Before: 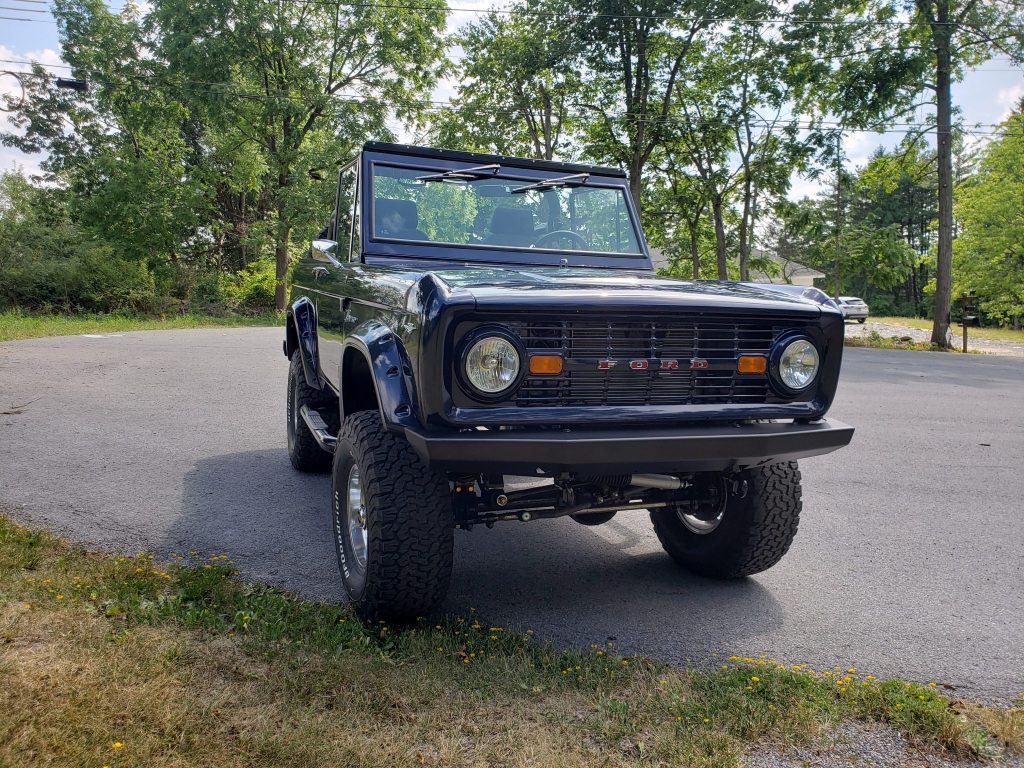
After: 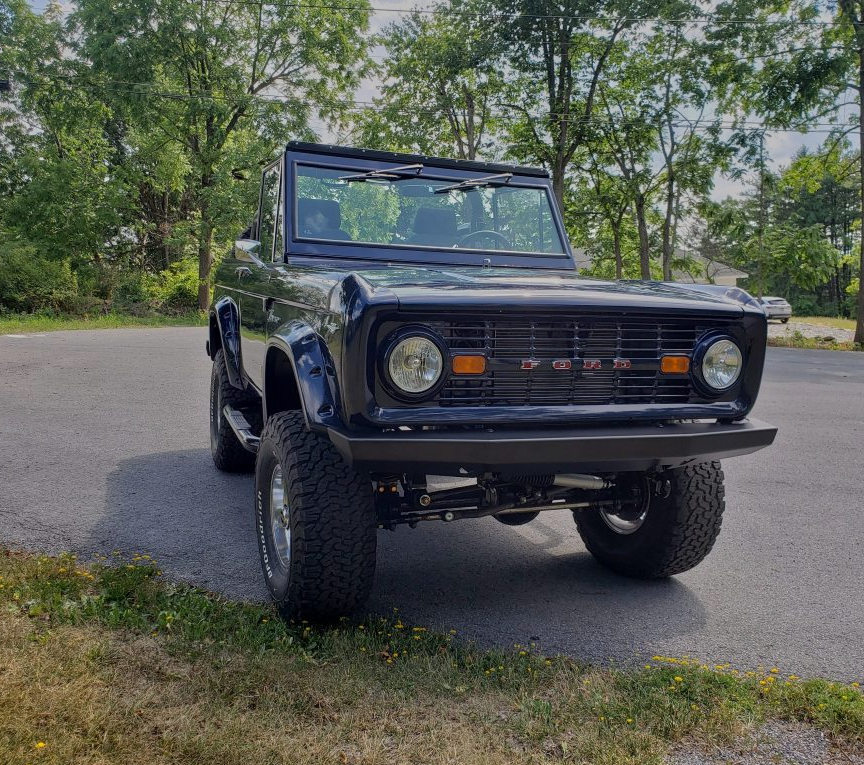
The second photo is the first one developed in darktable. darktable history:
crop: left 7.598%, right 7.873%
tone equalizer: -8 EV -0.002 EV, -7 EV 0.005 EV, -6 EV -0.008 EV, -5 EV 0.007 EV, -4 EV -0.042 EV, -3 EV -0.233 EV, -2 EV -0.662 EV, -1 EV -0.983 EV, +0 EV -0.969 EV, smoothing diameter 2%, edges refinement/feathering 20, mask exposure compensation -1.57 EV, filter diffusion 5
